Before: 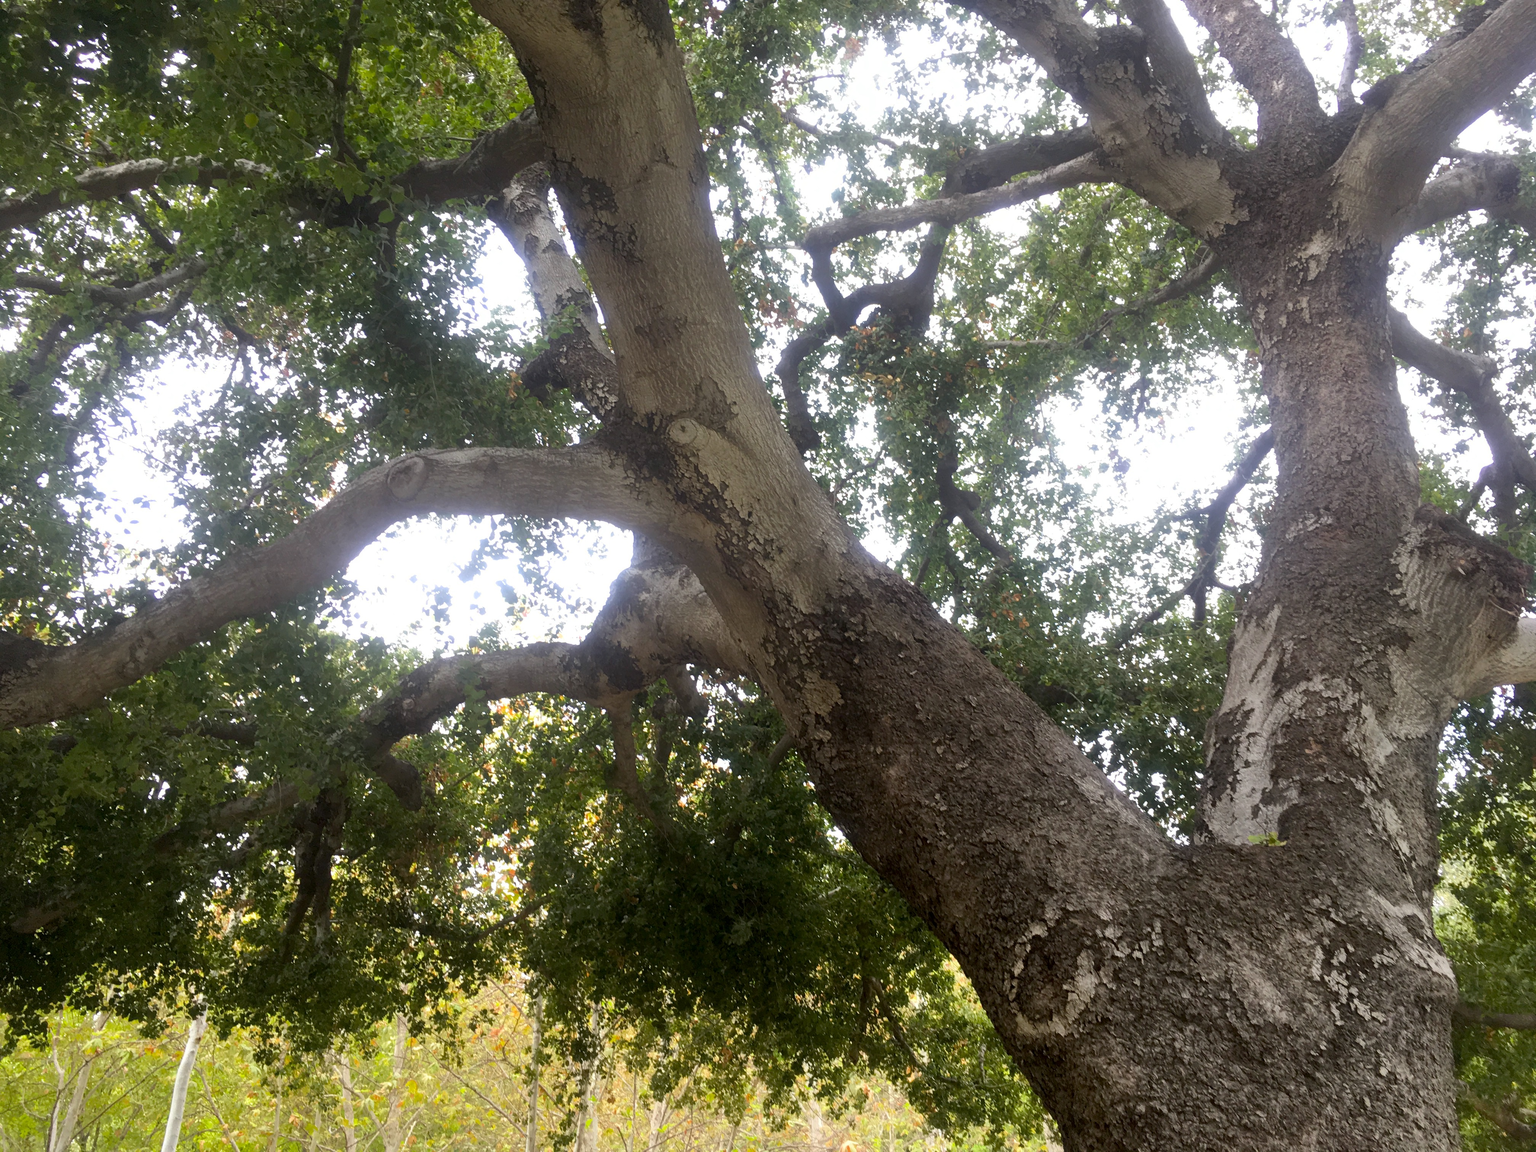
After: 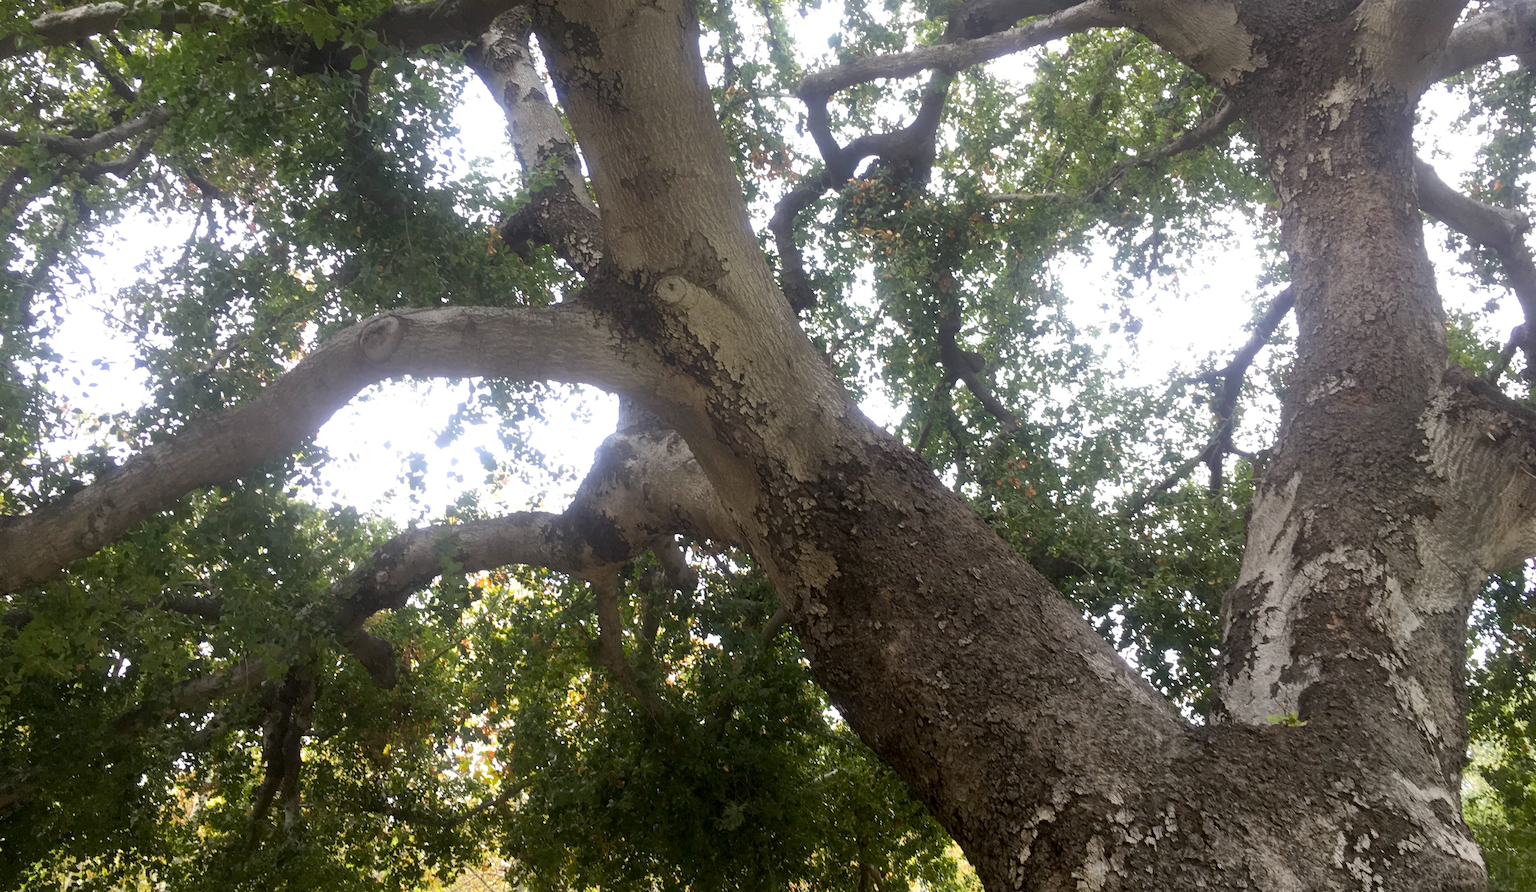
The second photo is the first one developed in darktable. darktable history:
crop and rotate: left 3.017%, top 13.626%, right 2.05%, bottom 12.843%
